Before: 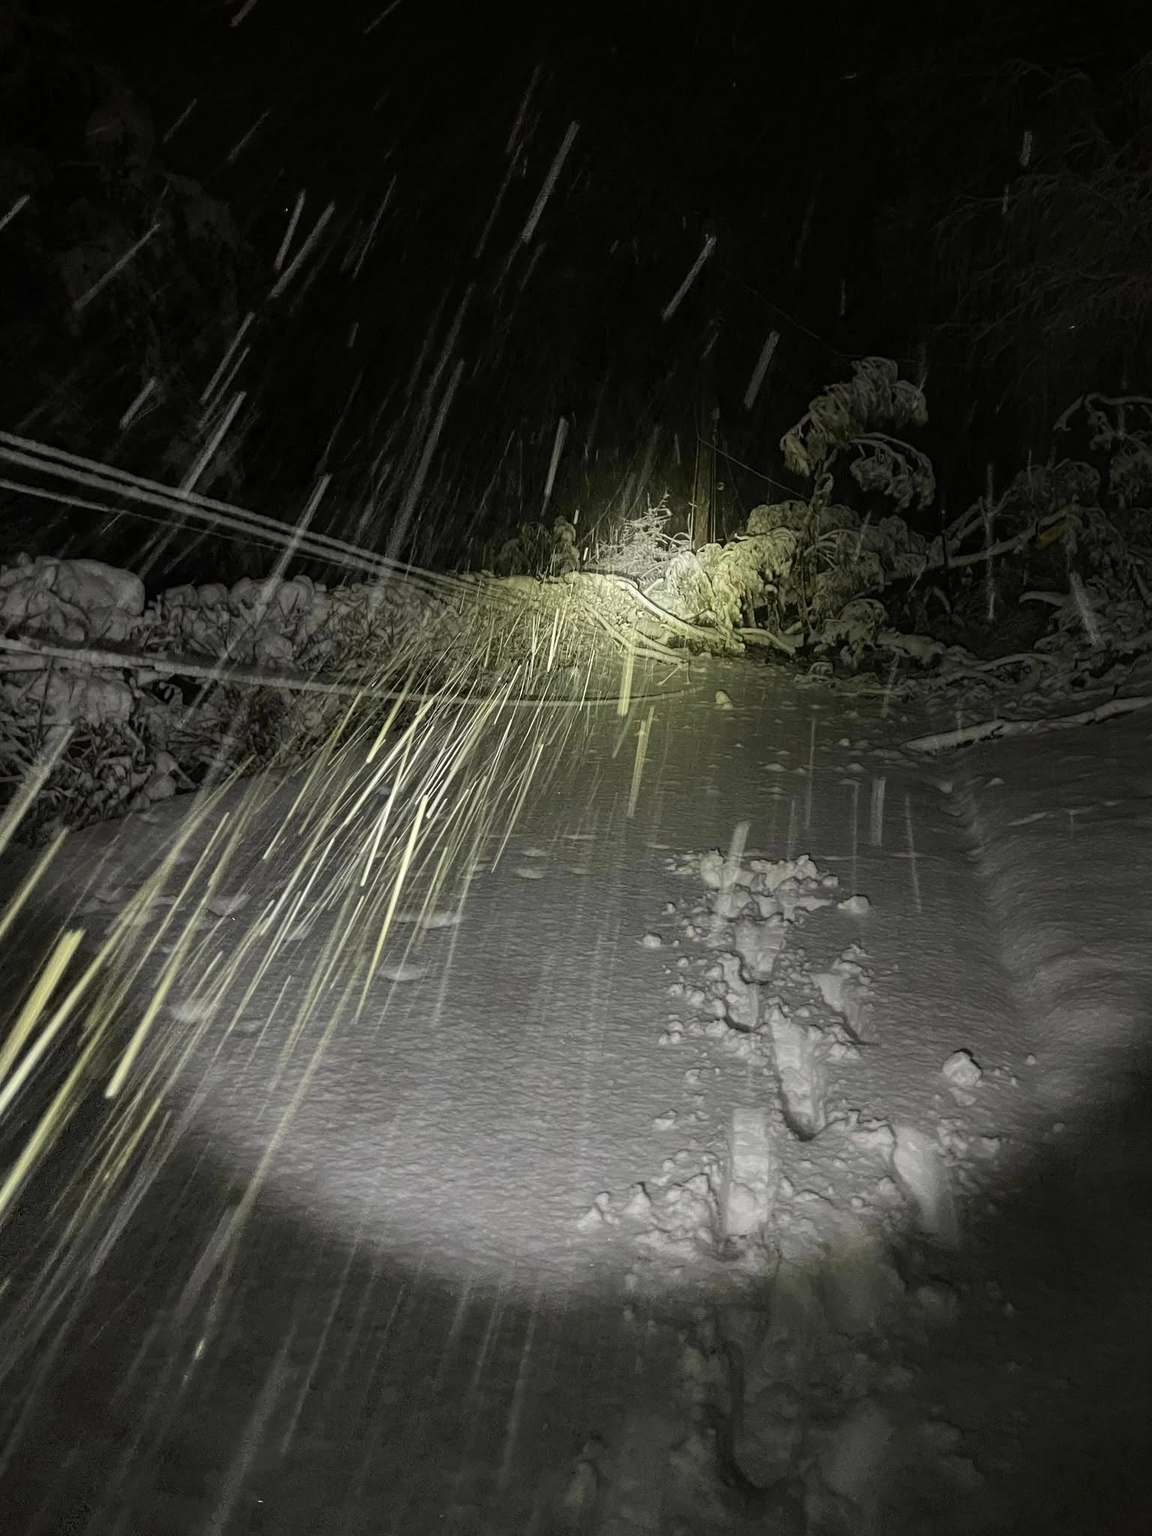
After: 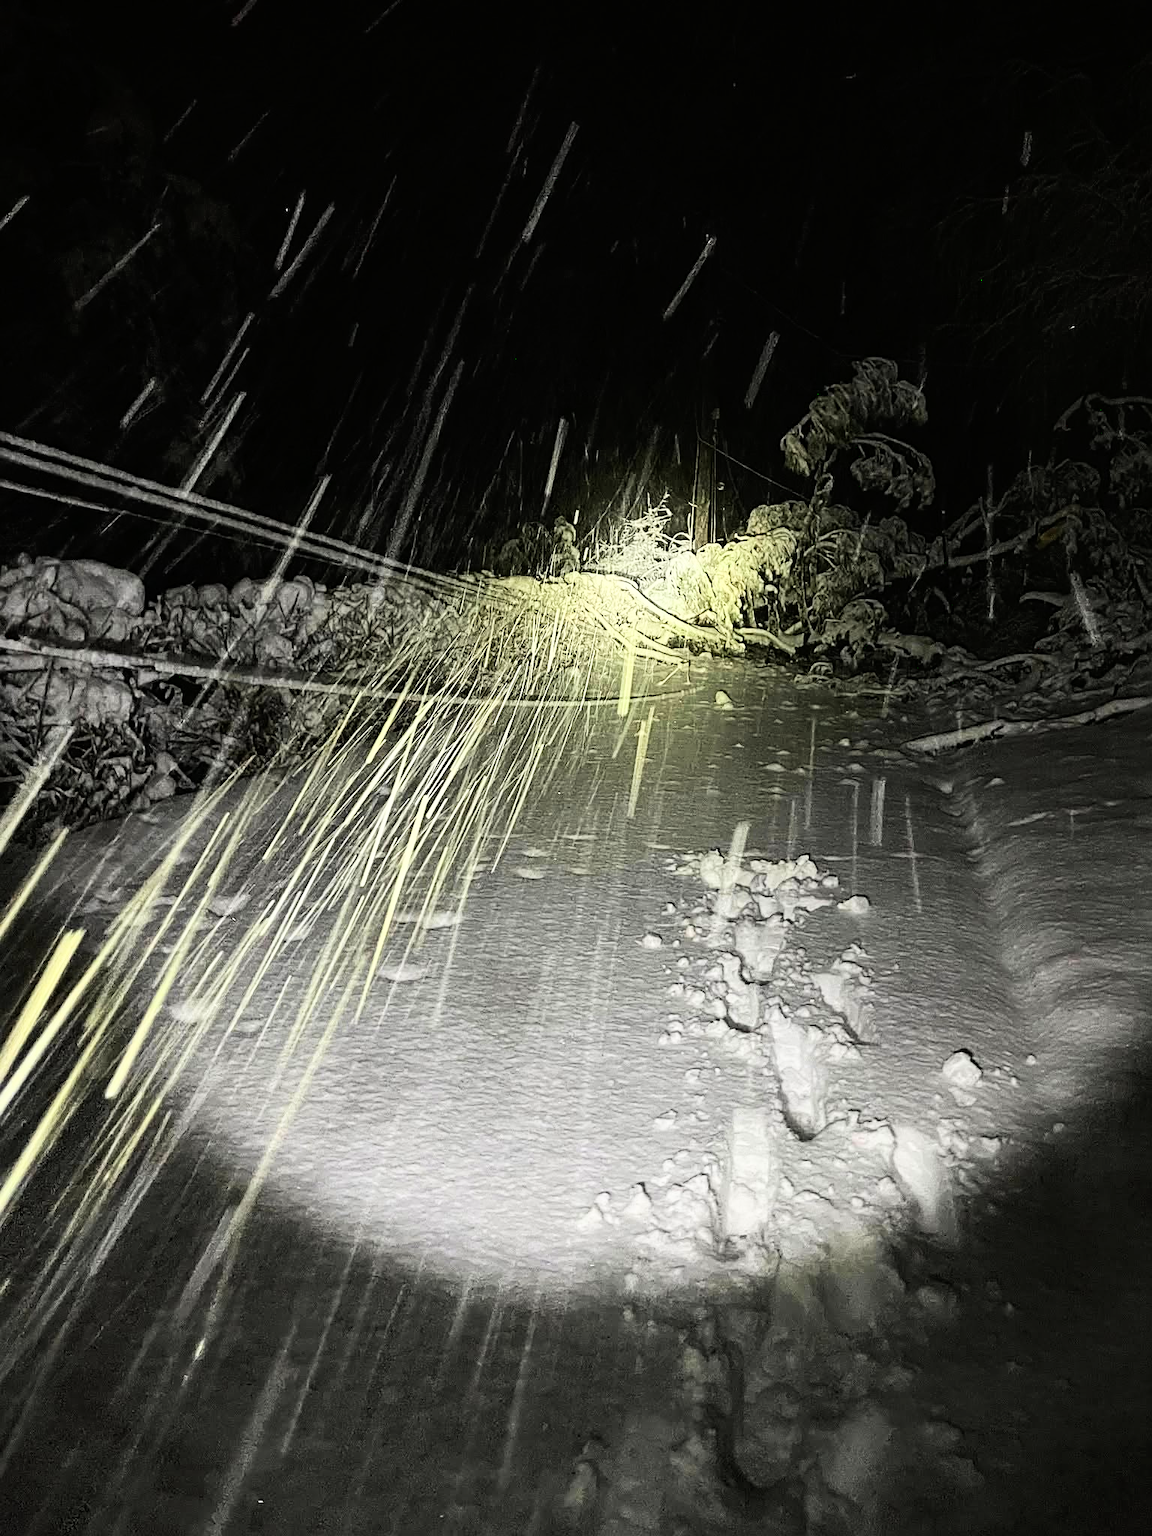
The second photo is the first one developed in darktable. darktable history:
base curve: curves: ch0 [(0, 0) (0.007, 0.004) (0.027, 0.03) (0.046, 0.07) (0.207, 0.54) (0.442, 0.872) (0.673, 0.972) (1, 1)]
sharpen: on, module defaults
